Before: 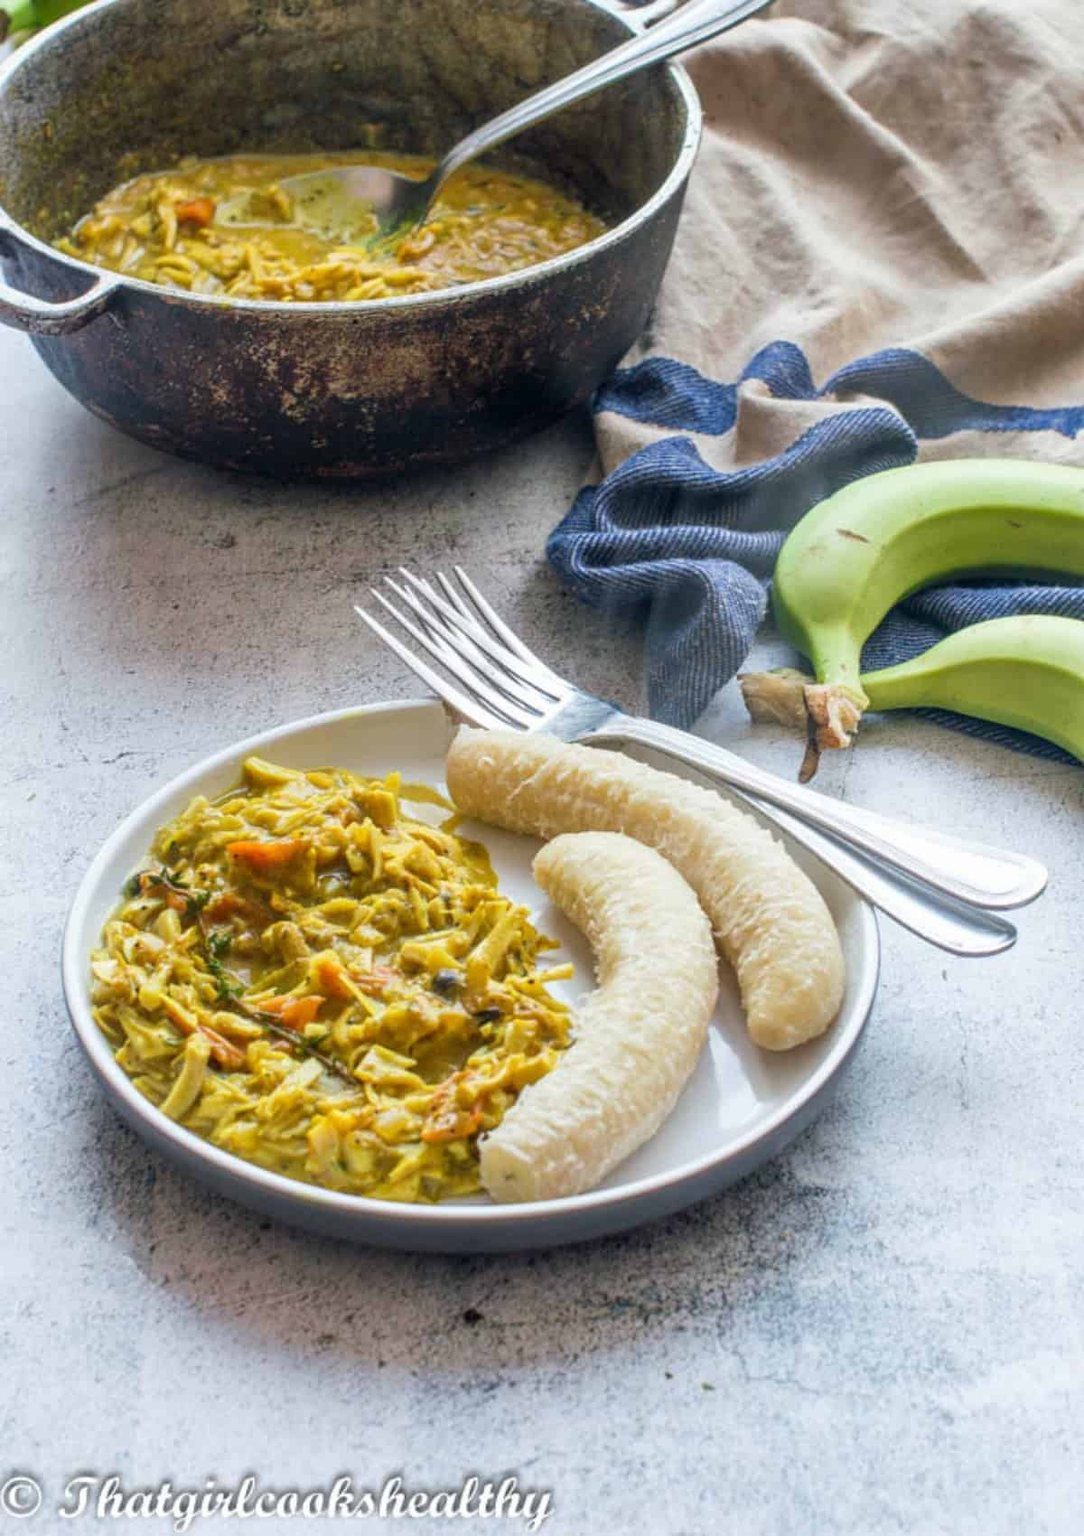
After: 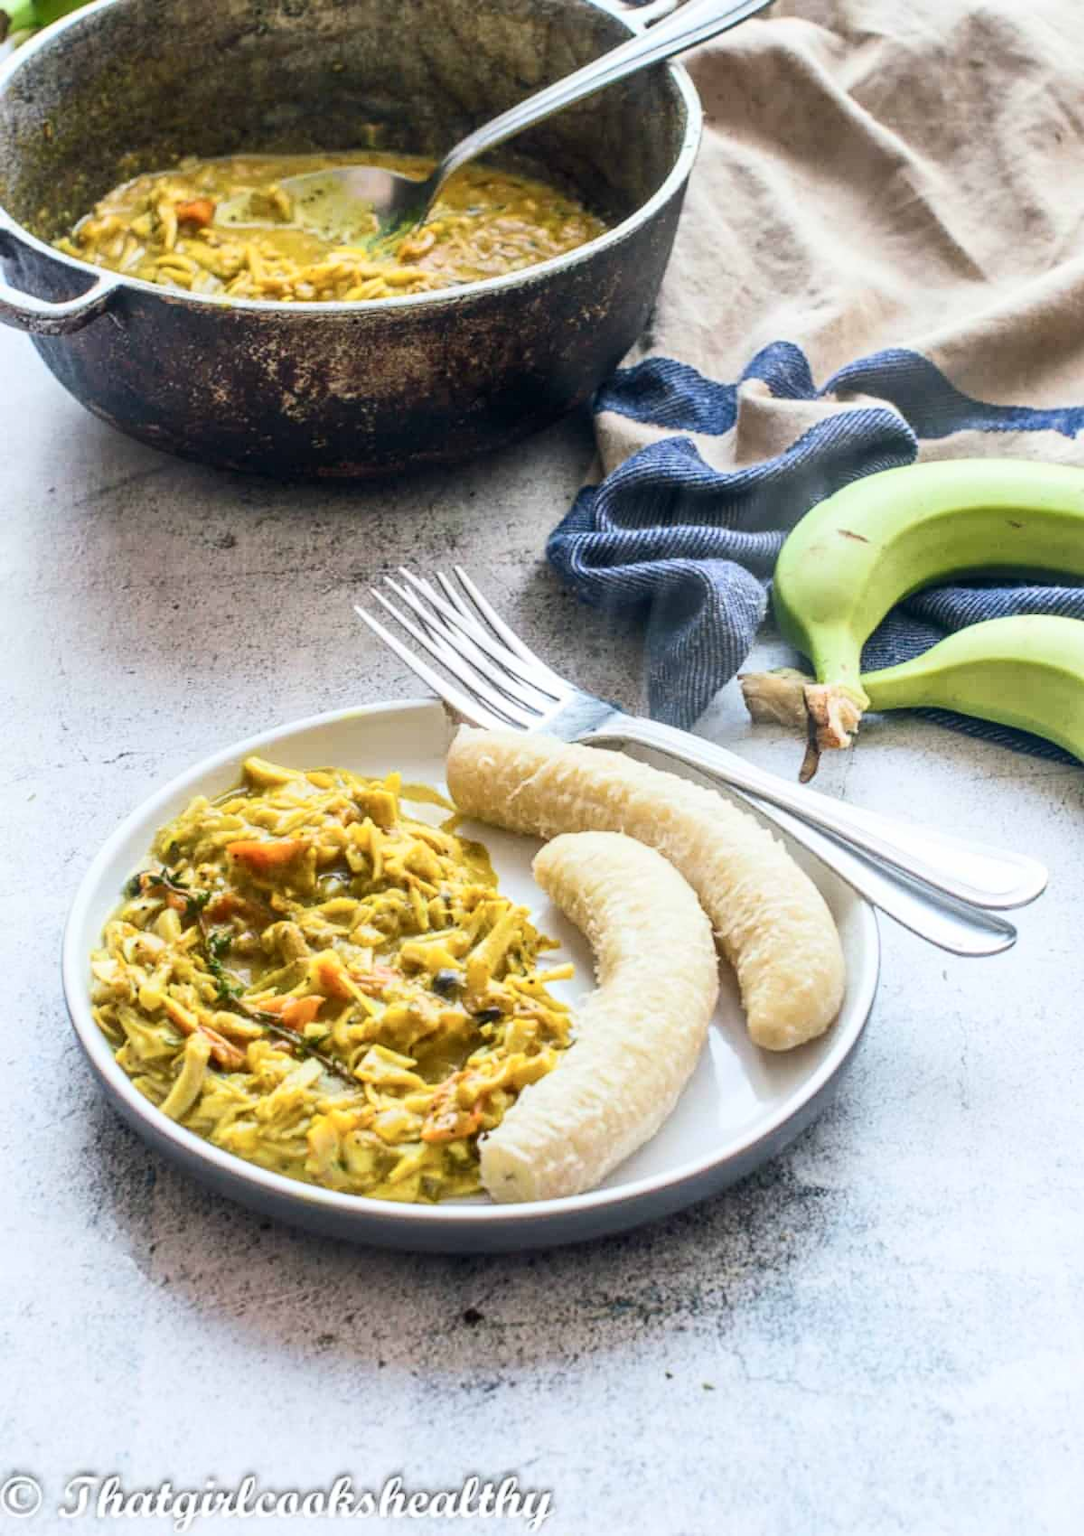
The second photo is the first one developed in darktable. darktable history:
contrast brightness saturation: contrast 0.239, brightness 0.089
